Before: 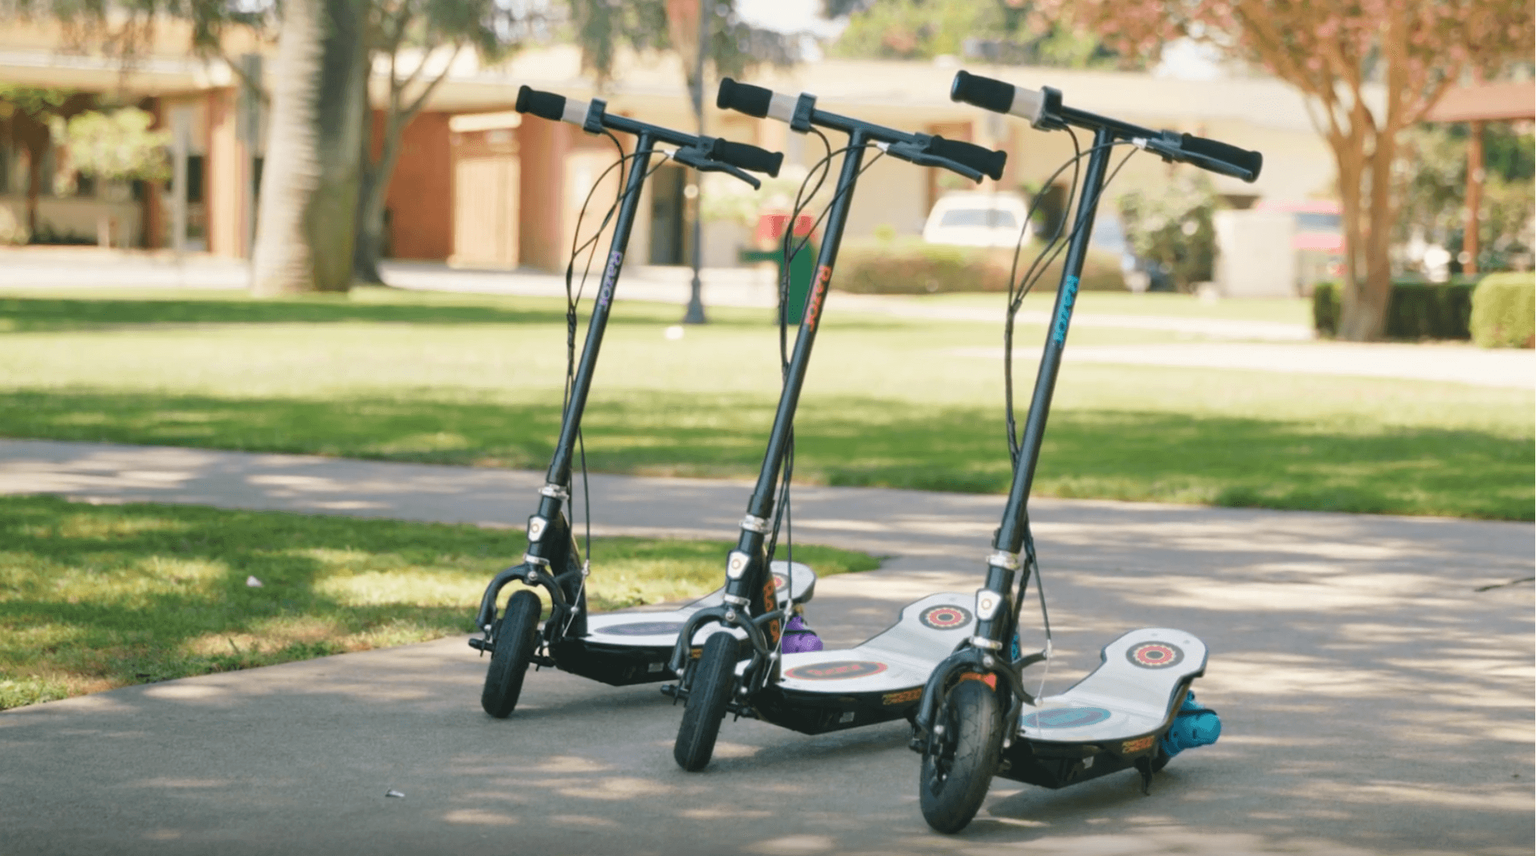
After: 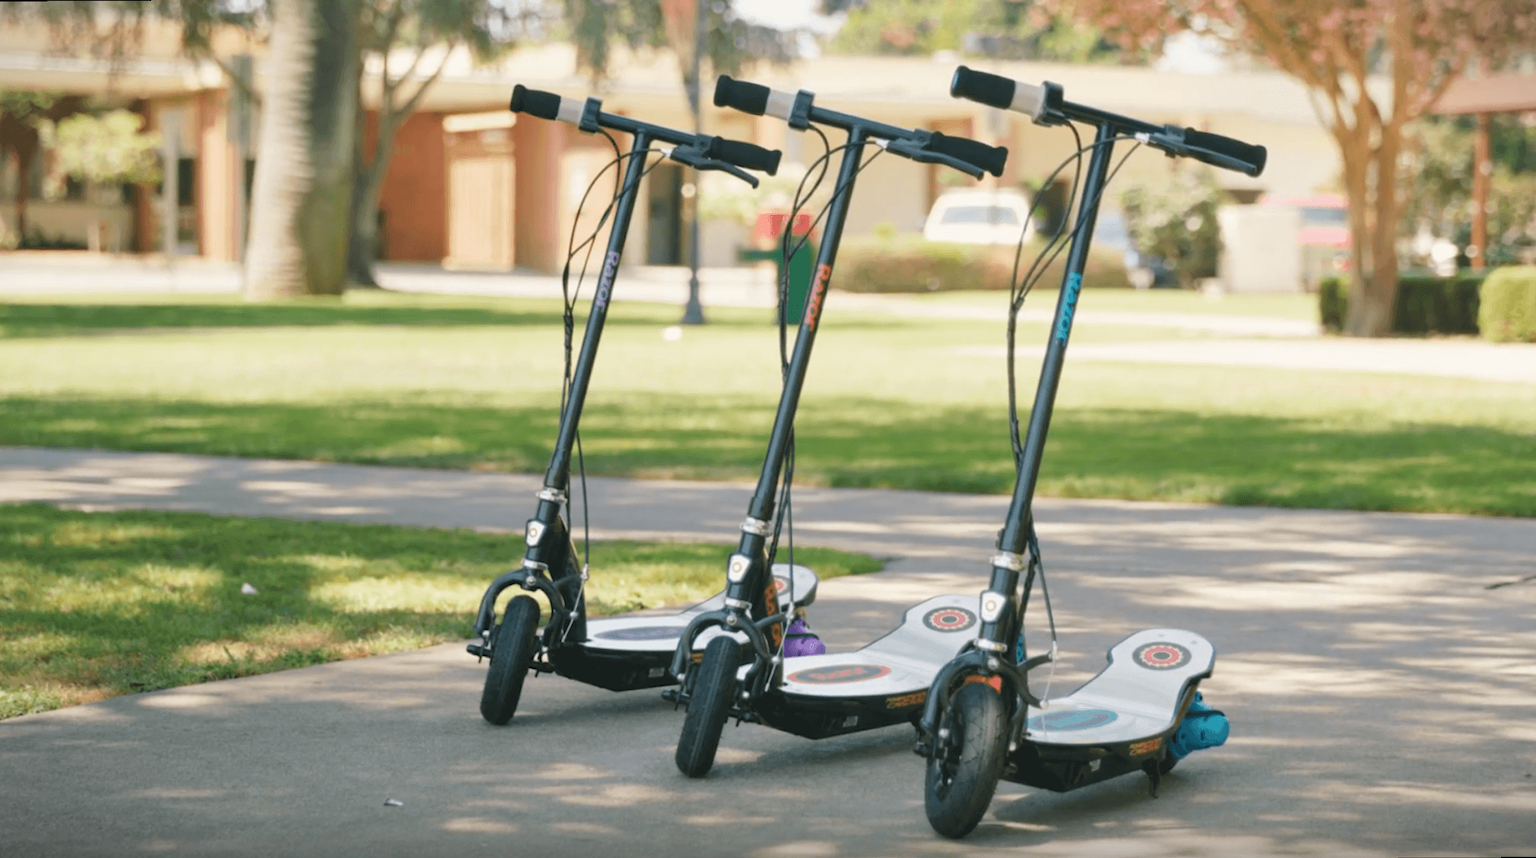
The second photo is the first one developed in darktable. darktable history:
vignetting: fall-off start 100%, brightness -0.282, width/height ratio 1.31
rotate and perspective: rotation -0.45°, automatic cropping original format, crop left 0.008, crop right 0.992, crop top 0.012, crop bottom 0.988
